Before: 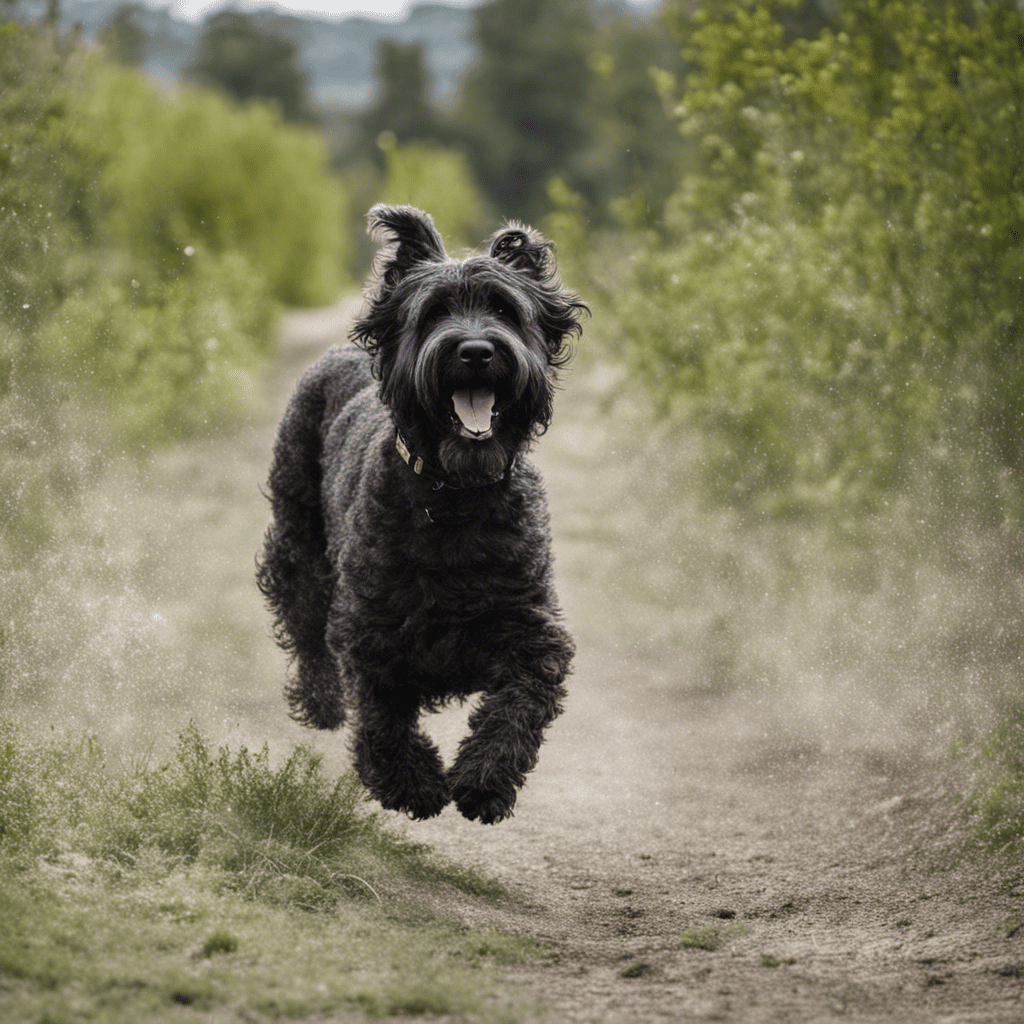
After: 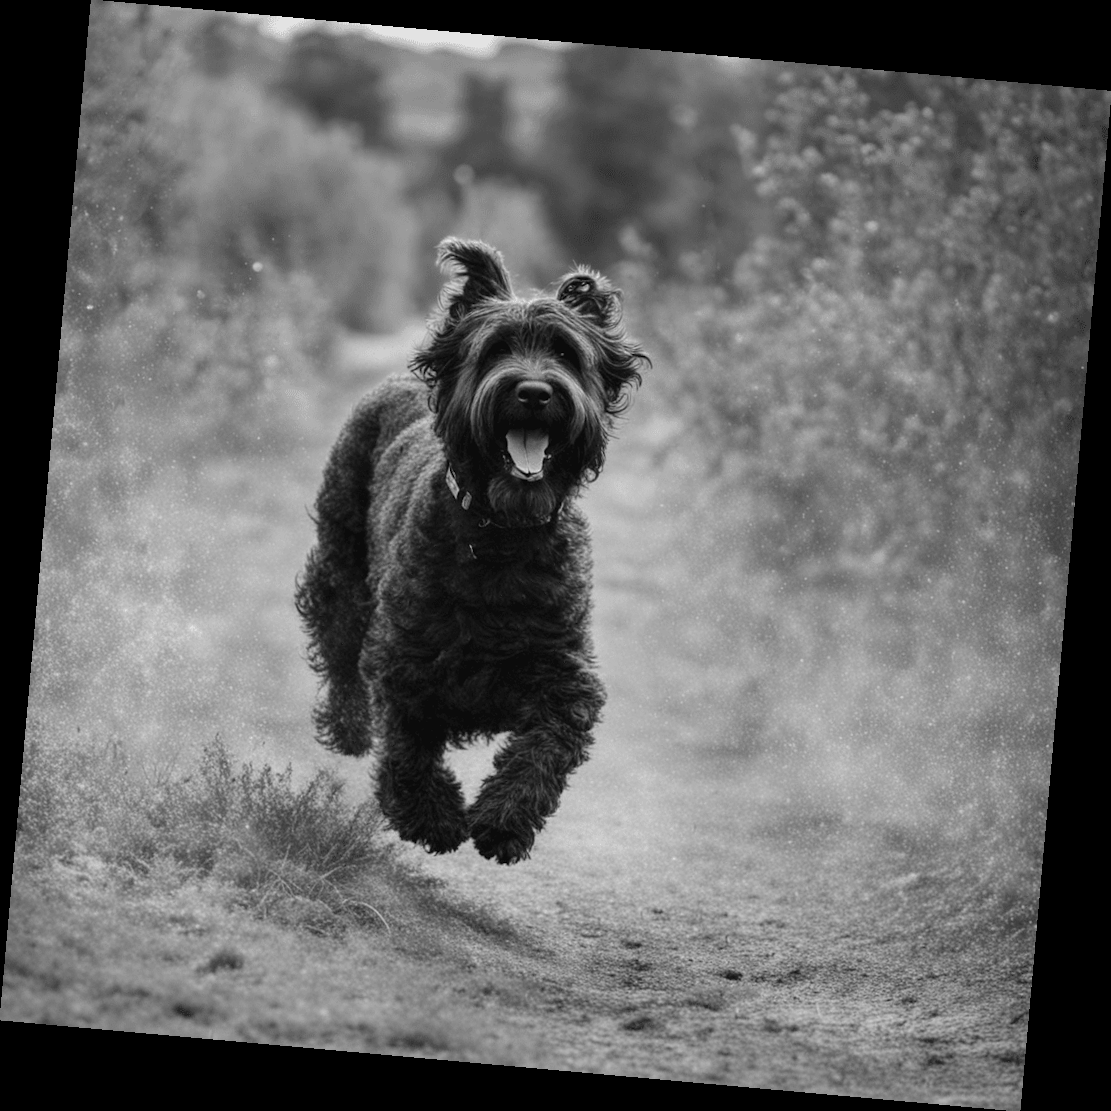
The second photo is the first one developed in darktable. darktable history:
exposure: exposure -0.041 EV, compensate highlight preservation false
monochrome: a 16.01, b -2.65, highlights 0.52
rotate and perspective: rotation 5.12°, automatic cropping off
